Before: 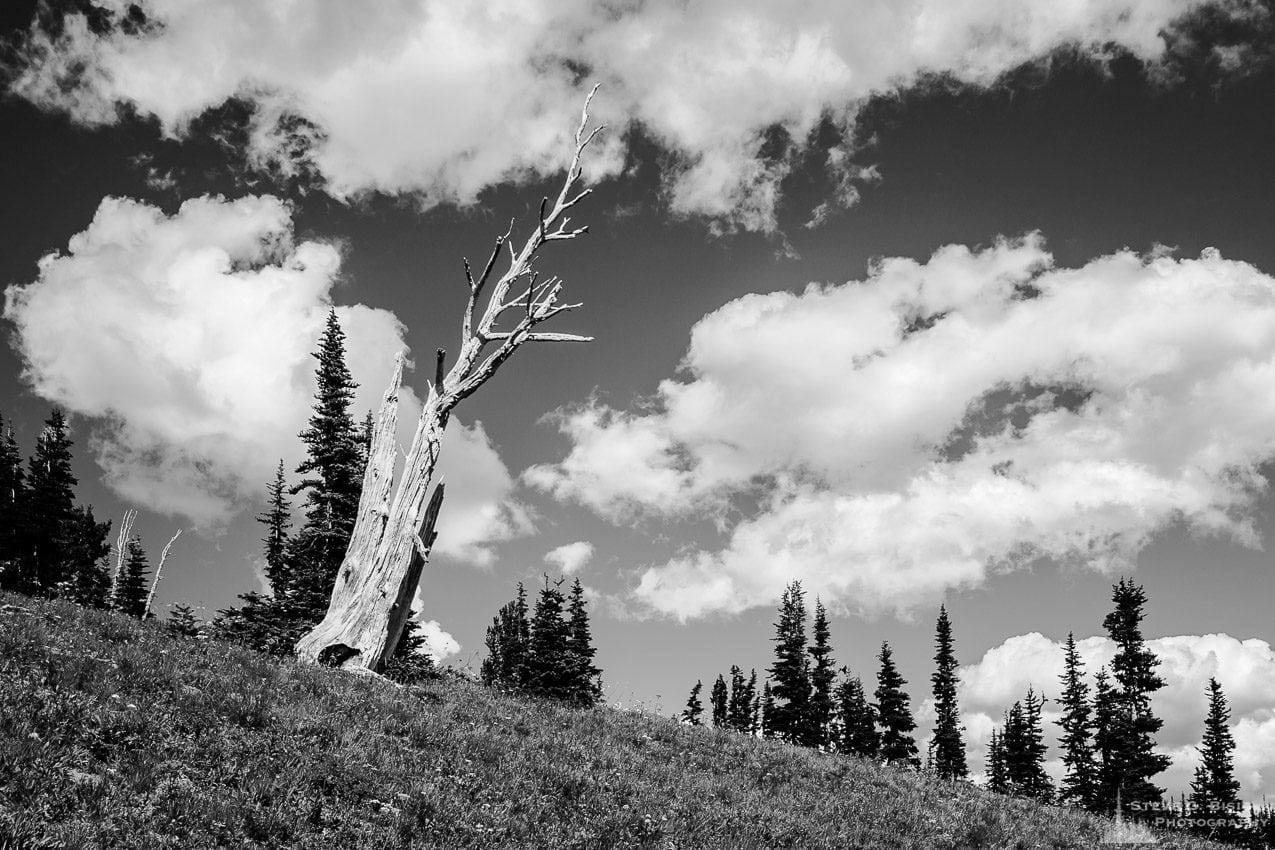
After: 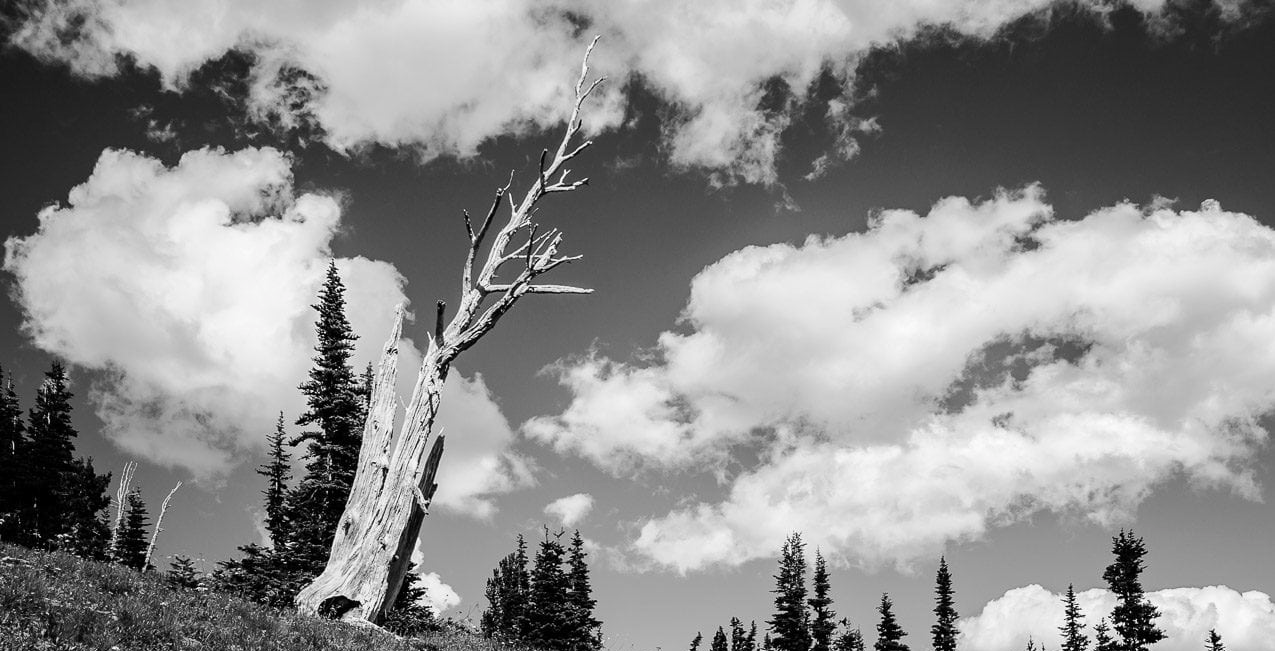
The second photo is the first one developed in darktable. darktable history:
crop: top 5.667%, bottom 17.637%
contrast brightness saturation: contrast 0.05
